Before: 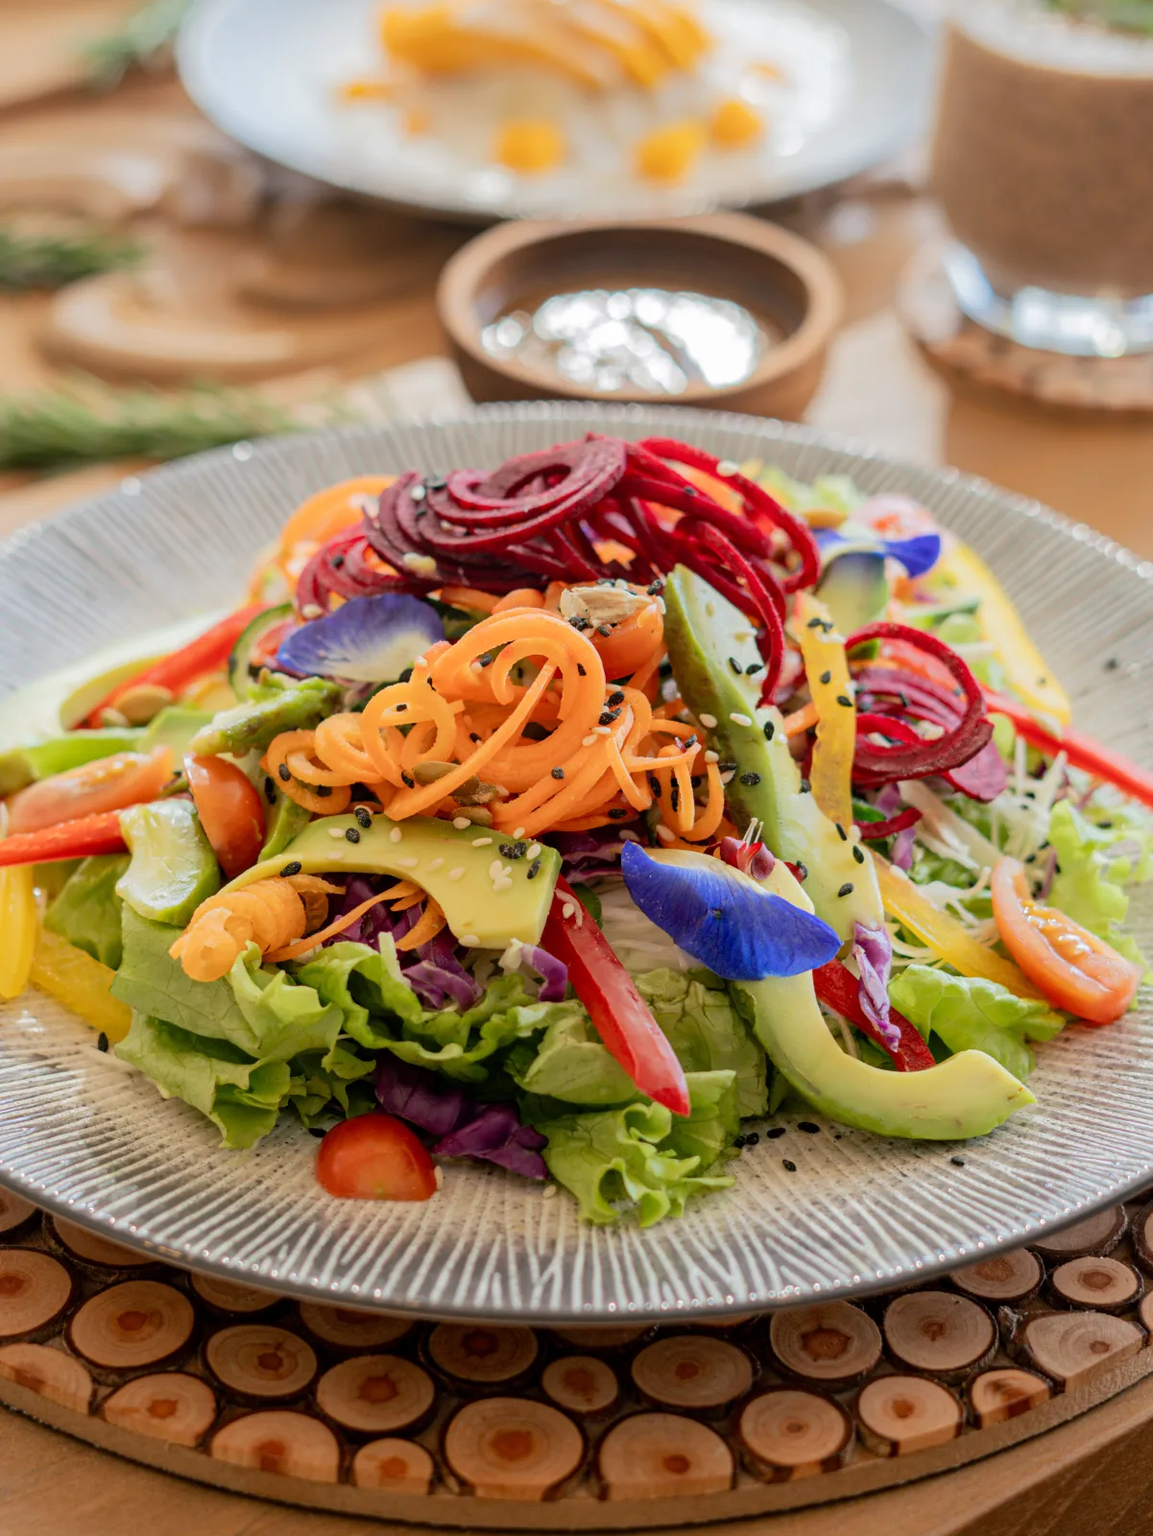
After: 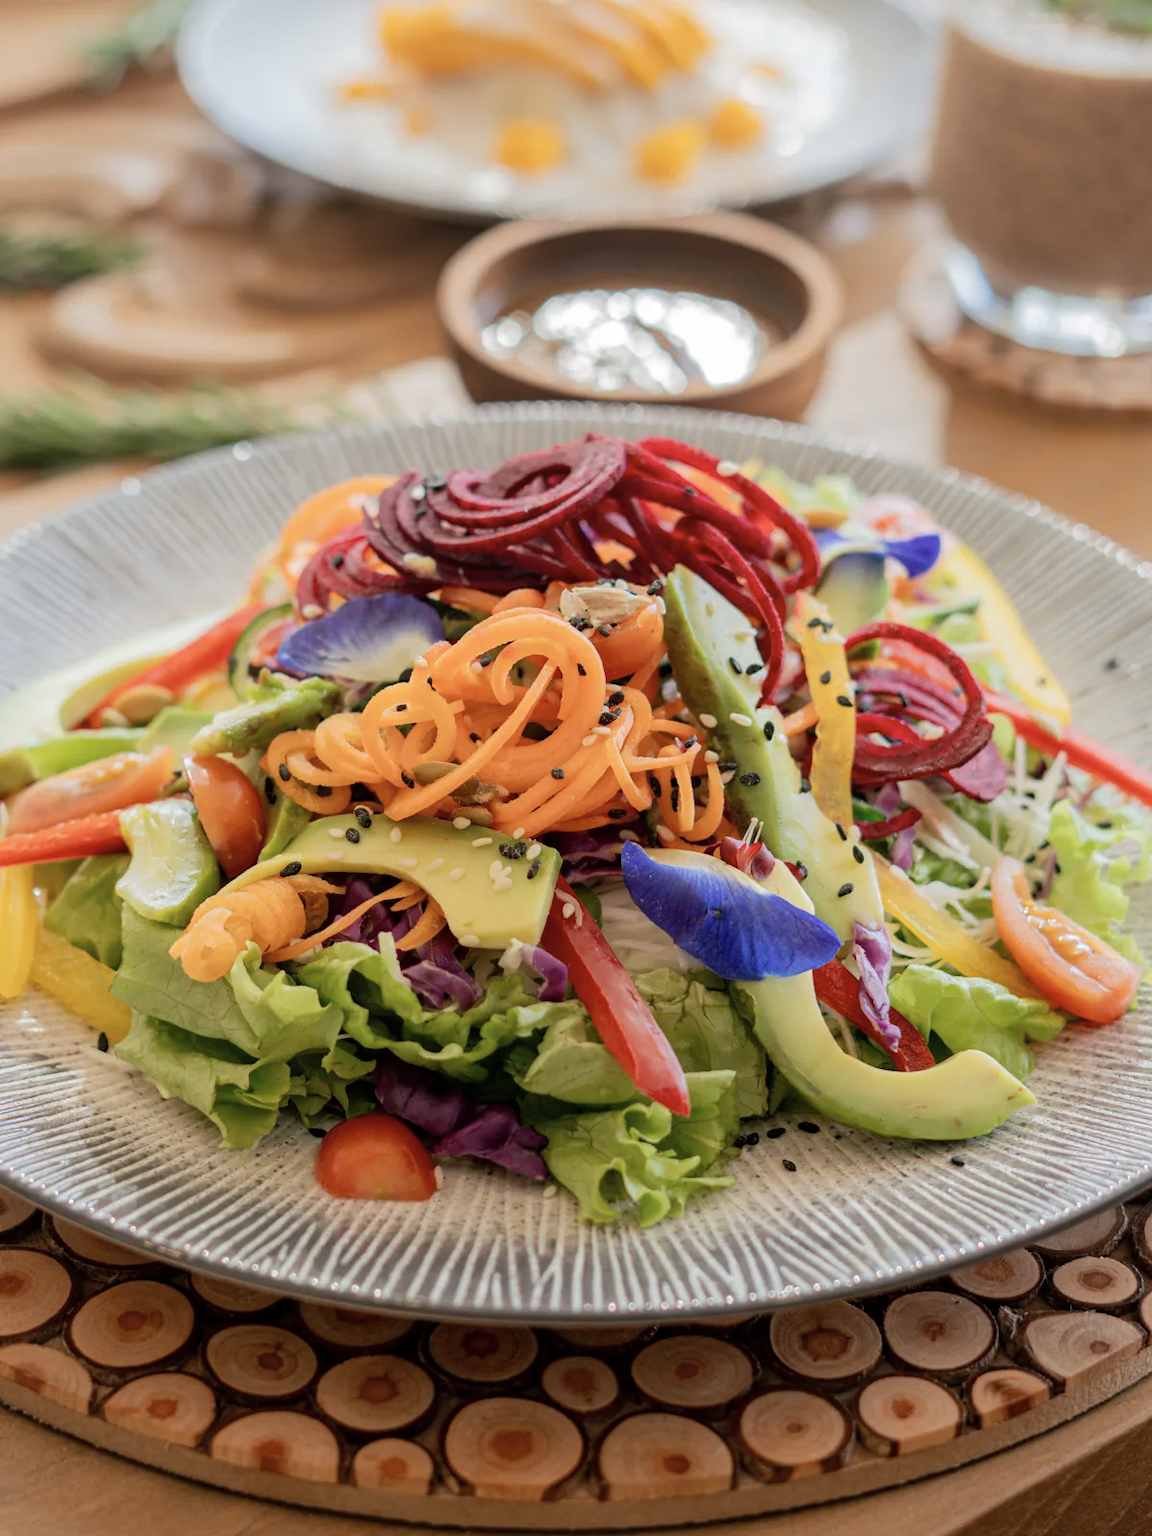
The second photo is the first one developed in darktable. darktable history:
contrast brightness saturation: saturation -0.161
